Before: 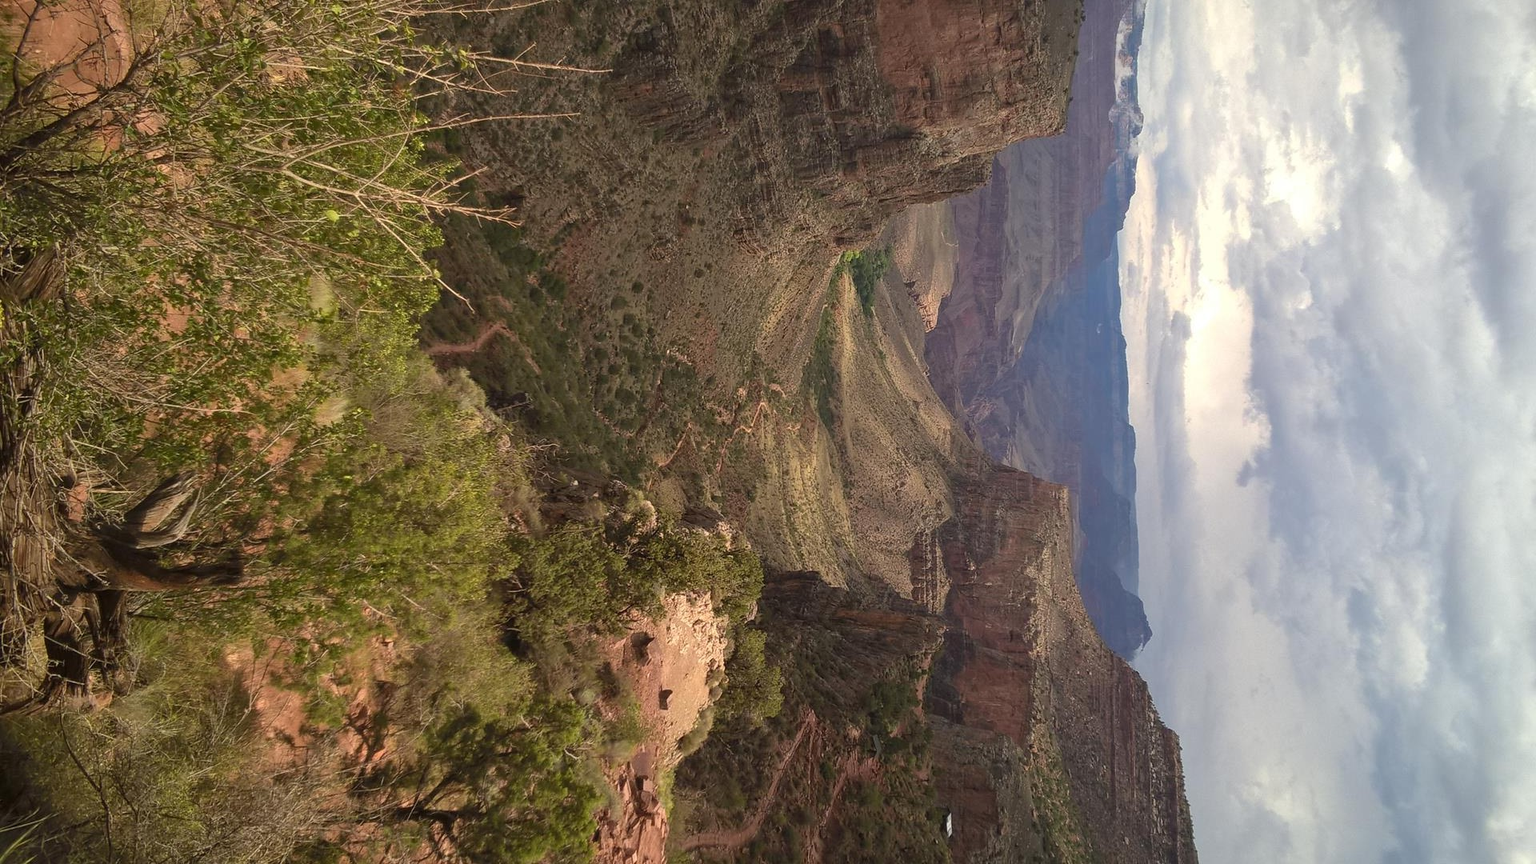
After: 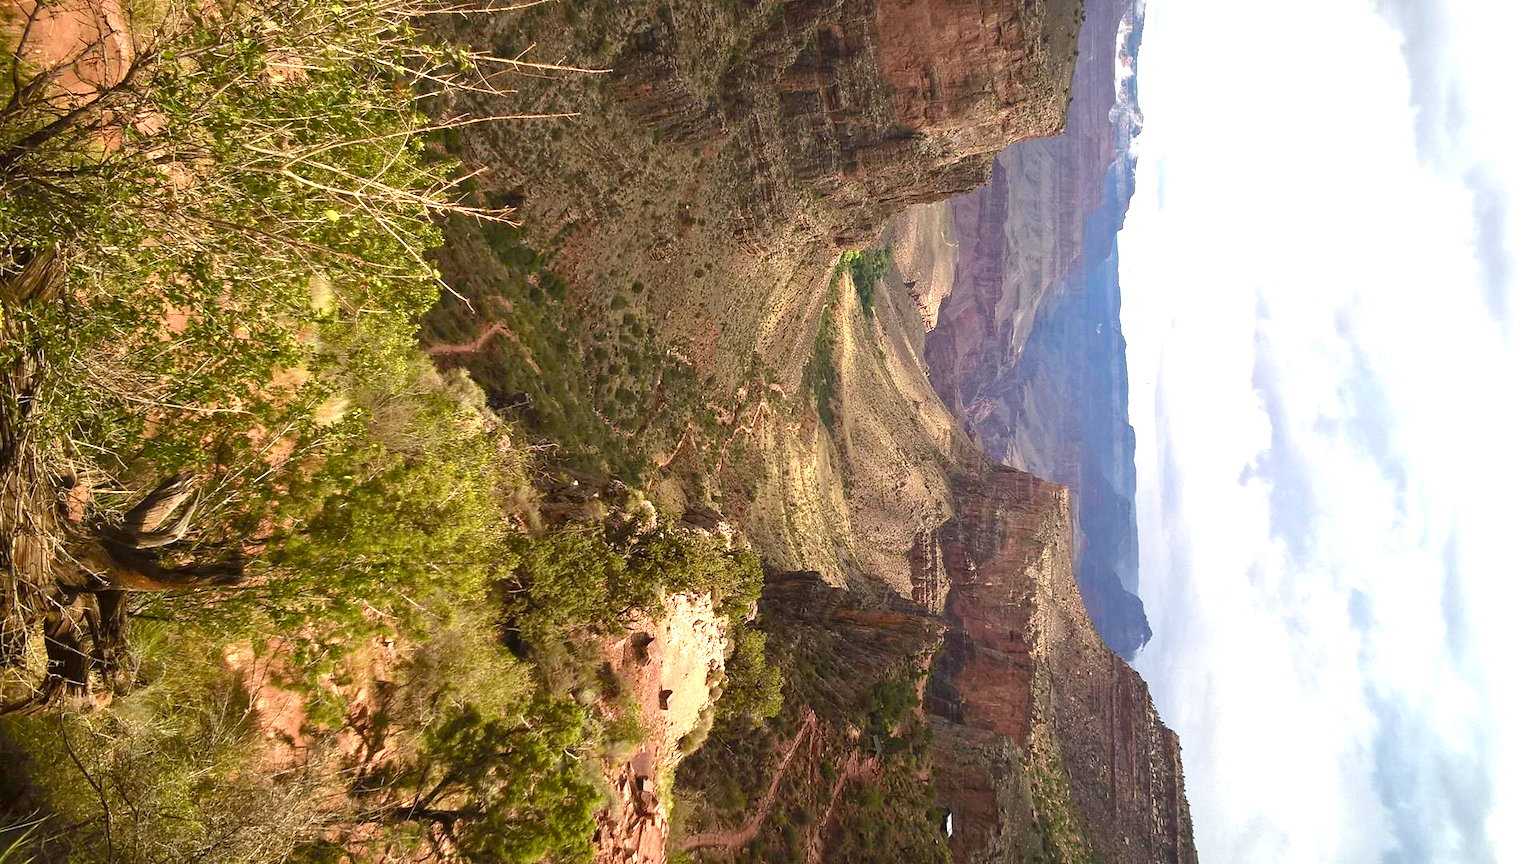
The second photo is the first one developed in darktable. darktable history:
color balance rgb: shadows lift › luminance -20%, power › hue 72.24°, highlights gain › luminance 15%, global offset › hue 171.6°, perceptual saturation grading › global saturation 14.09%, perceptual saturation grading › highlights -25%, perceptual saturation grading › shadows 25%, global vibrance 25%, contrast 10%
exposure: black level correction 0, exposure 0.7 EV, compensate exposure bias true, compensate highlight preservation false
rotate and perspective: automatic cropping original format, crop left 0, crop top 0
